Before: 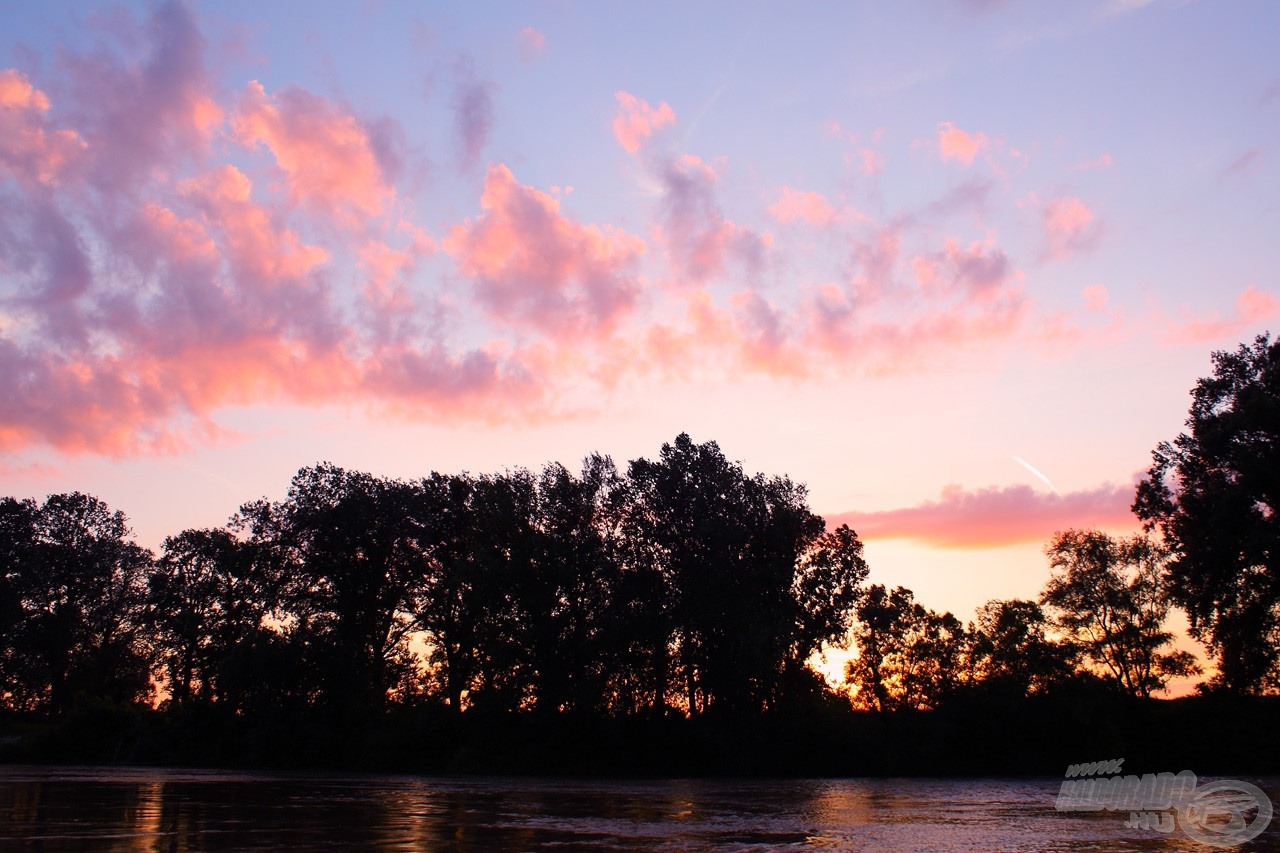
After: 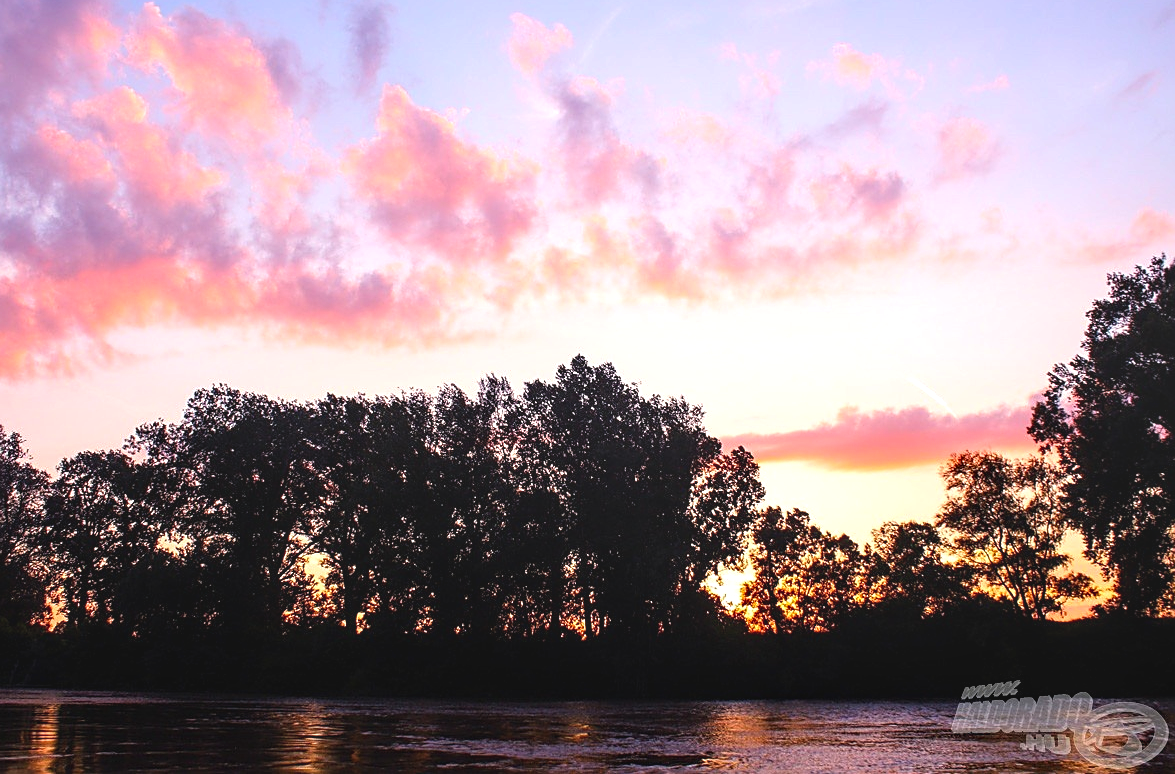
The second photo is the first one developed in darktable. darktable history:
crop and rotate: left 8.19%, top 9.188%
sharpen: on, module defaults
color balance rgb: shadows lift › hue 85.54°, global offset › luminance 0.499%, perceptual saturation grading › global saturation 9.666%, global vibrance 15.183%
exposure: black level correction 0.001, exposure 0.498 EV, compensate exposure bias true, compensate highlight preservation false
local contrast: on, module defaults
